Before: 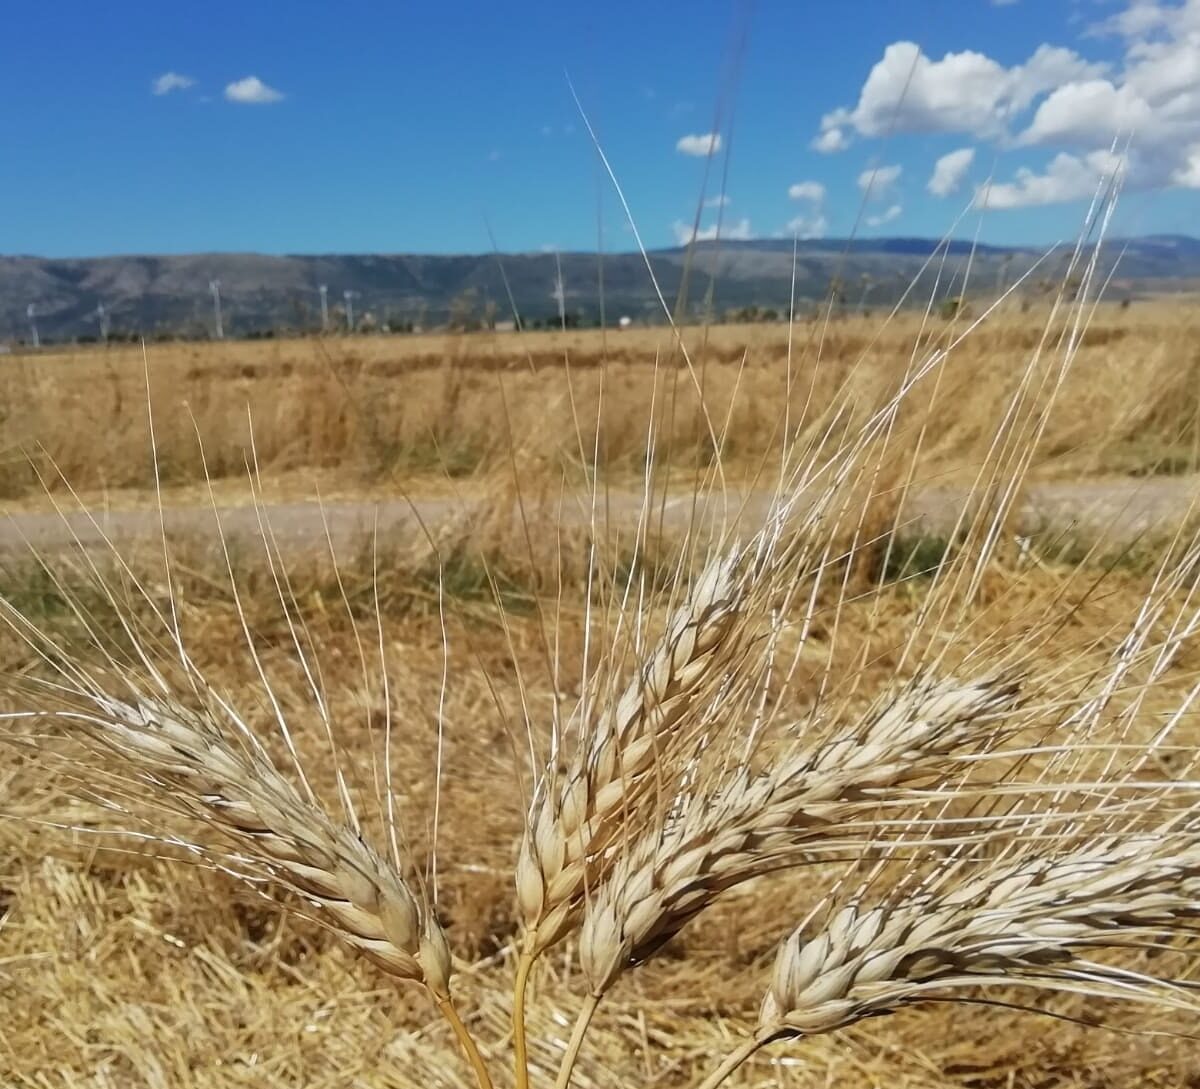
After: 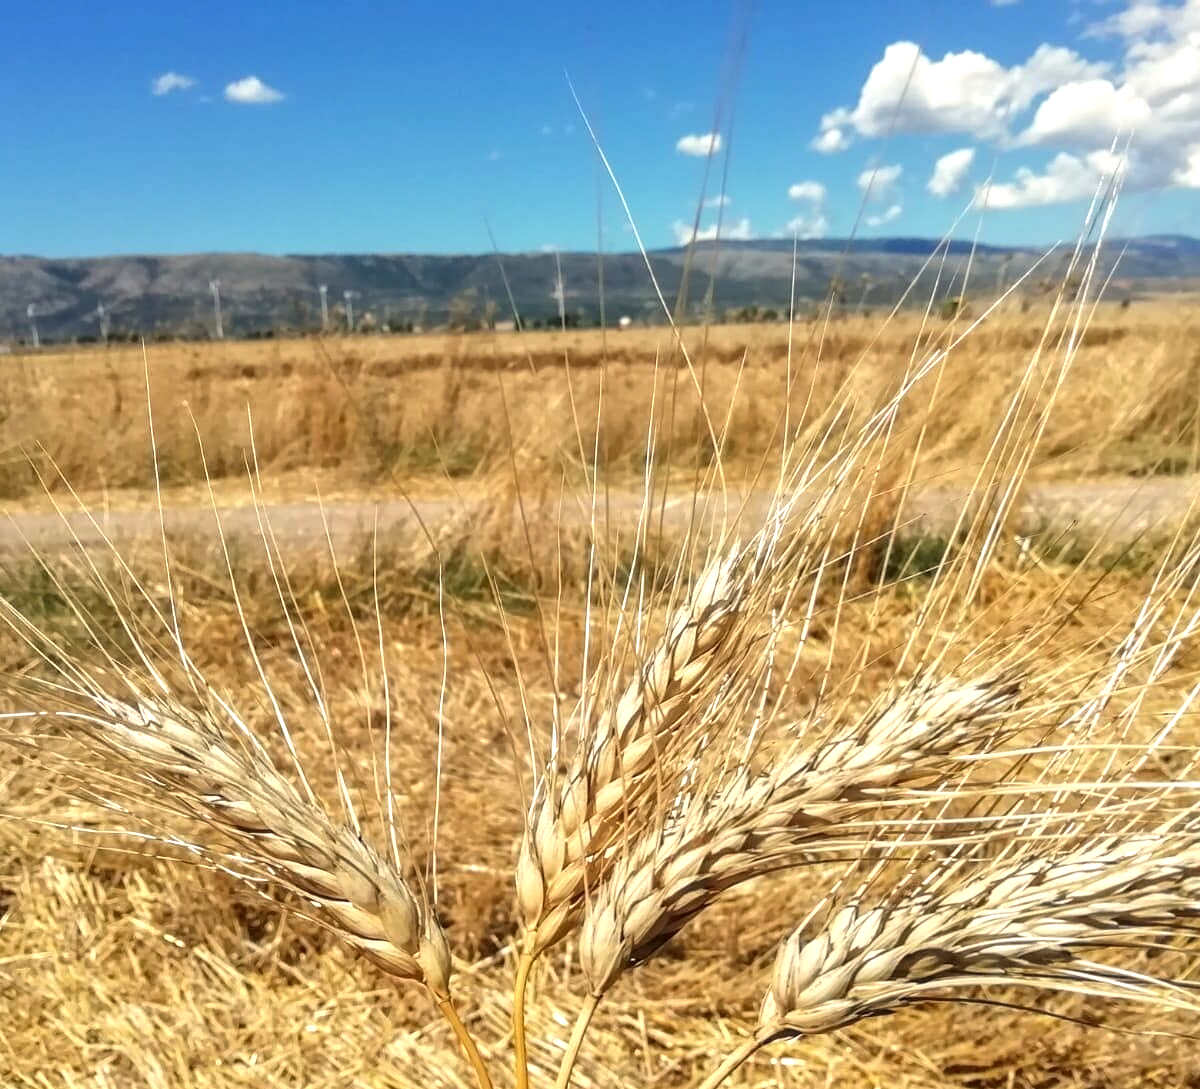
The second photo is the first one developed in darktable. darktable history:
local contrast: on, module defaults
exposure: exposure 0.6 EV, compensate highlight preservation false
white balance: red 1.045, blue 0.932
vibrance: on, module defaults
